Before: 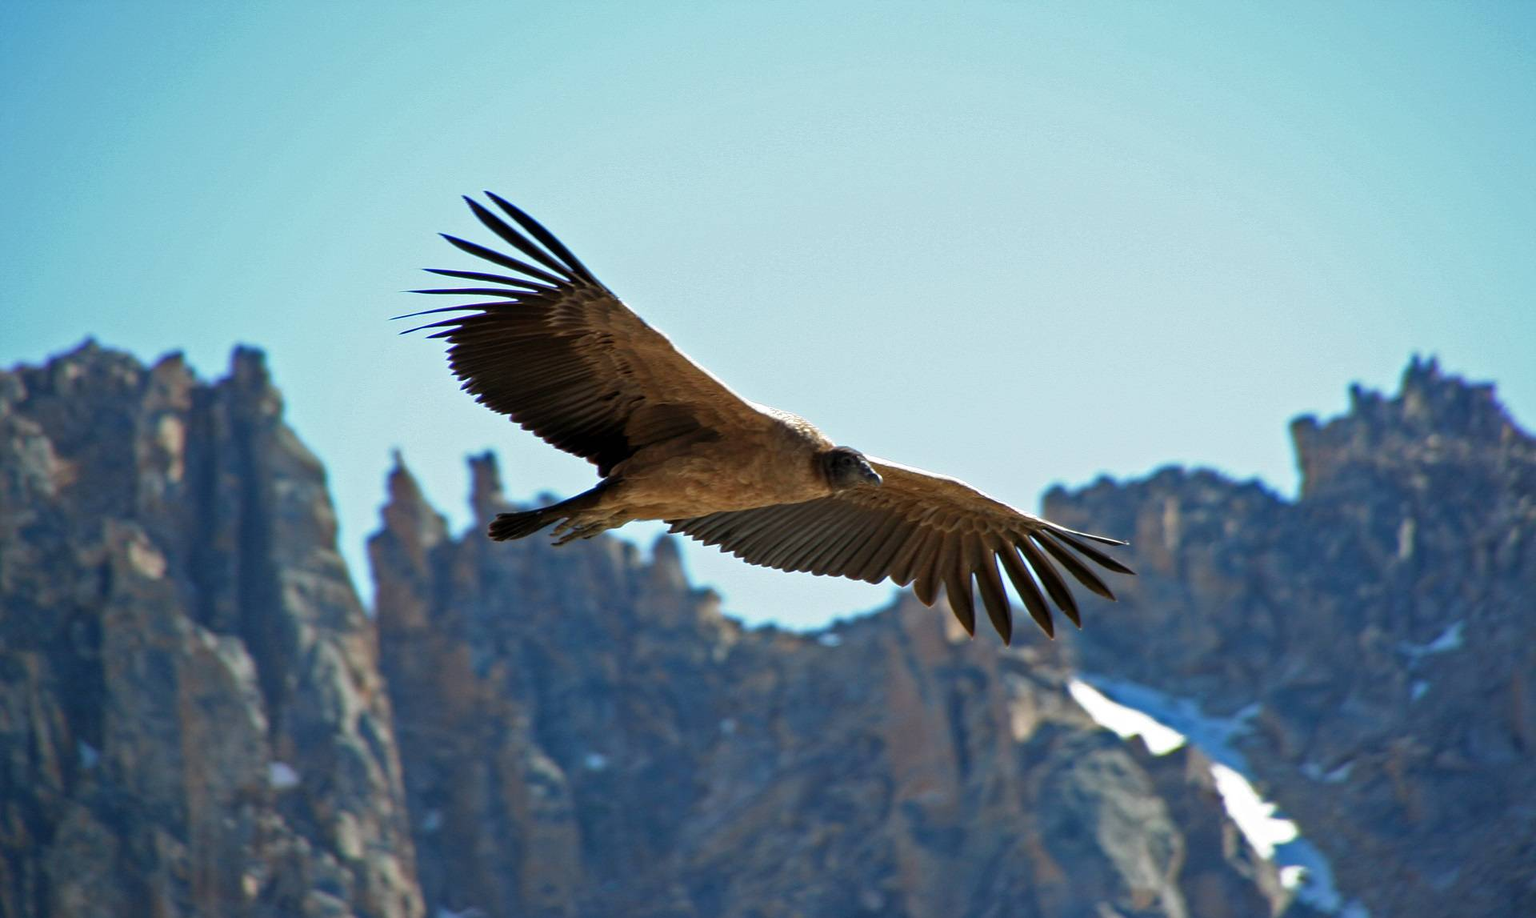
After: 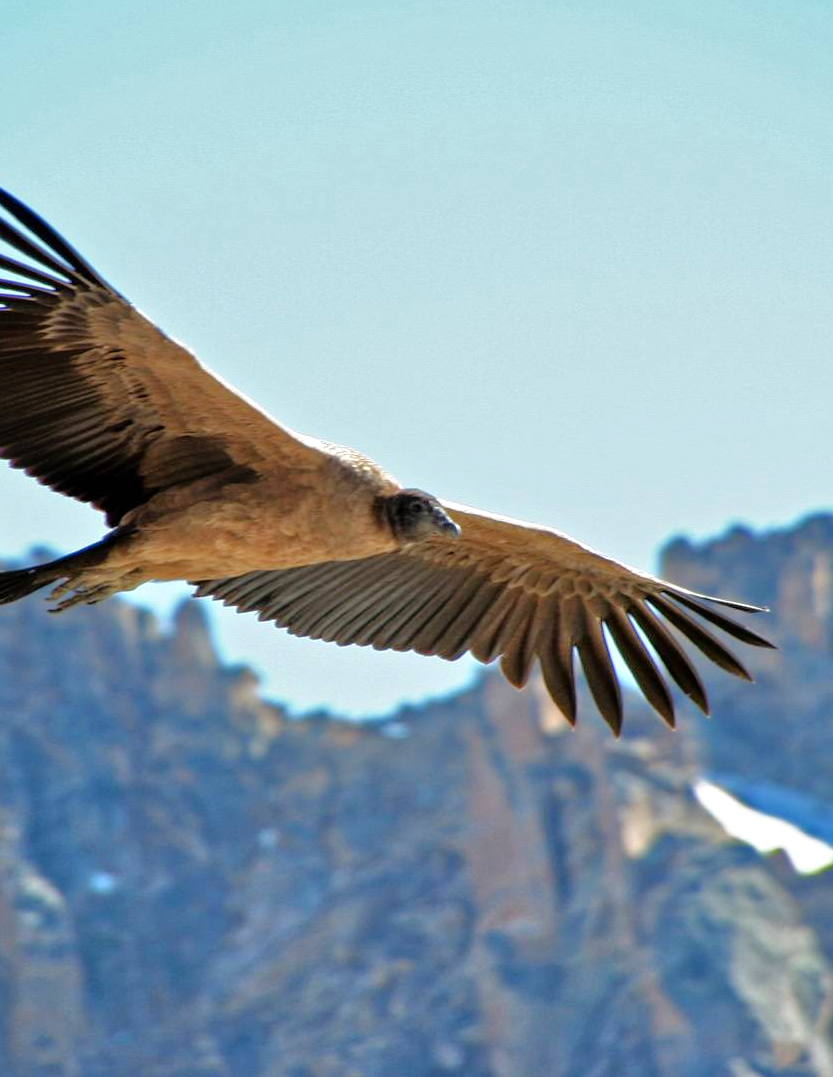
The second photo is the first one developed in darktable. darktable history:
exposure: exposure -0.041 EV, compensate highlight preservation false
levels: levels [0, 0.492, 0.984]
crop: left 33.452%, top 6.025%, right 23.155%
tone equalizer: -7 EV 0.15 EV, -6 EV 0.6 EV, -5 EV 1.15 EV, -4 EV 1.33 EV, -3 EV 1.15 EV, -2 EV 0.6 EV, -1 EV 0.15 EV, mask exposure compensation -0.5 EV
